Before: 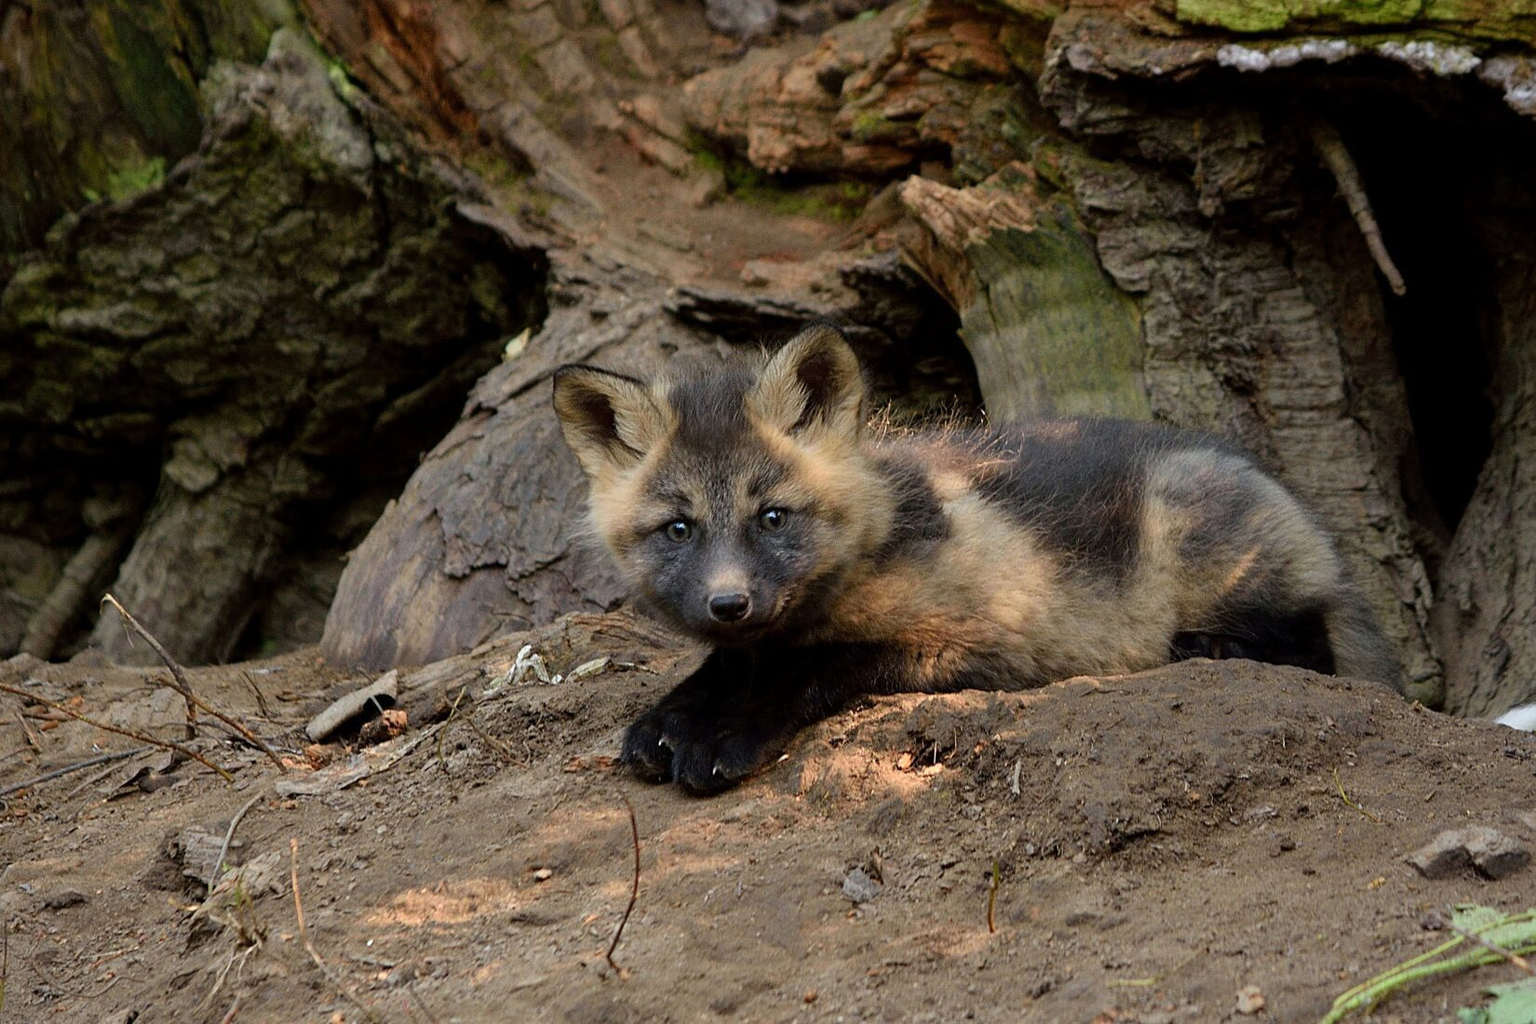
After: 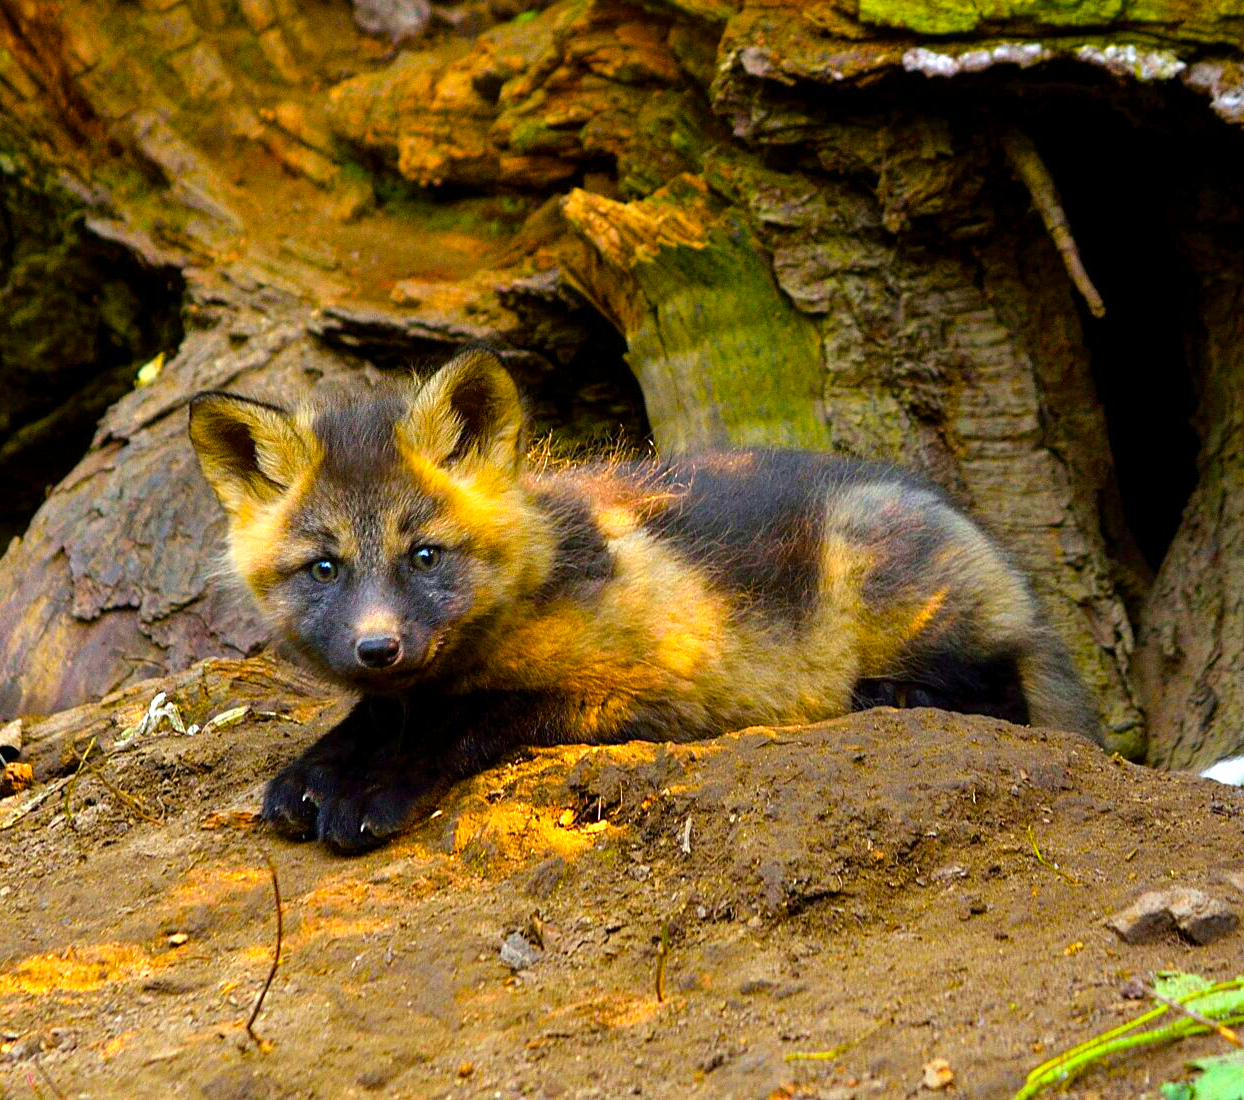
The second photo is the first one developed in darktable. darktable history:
color balance rgb: linear chroma grading › global chroma 42%, perceptual saturation grading › global saturation 42%, perceptual brilliance grading › global brilliance 25%, global vibrance 33%
crop and rotate: left 24.6%
